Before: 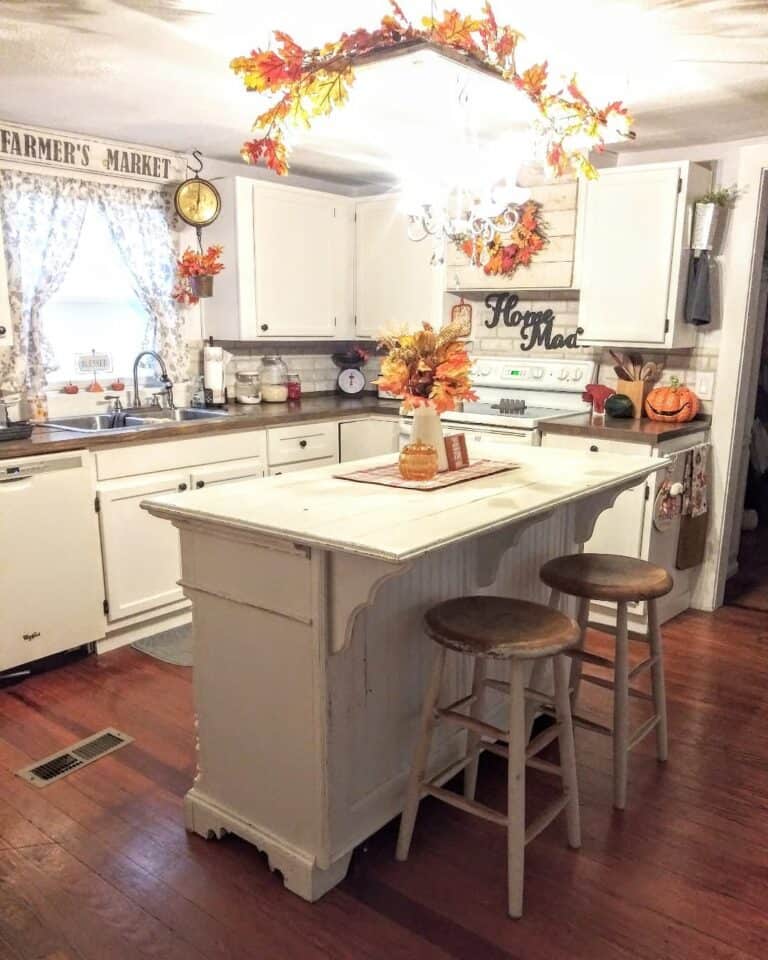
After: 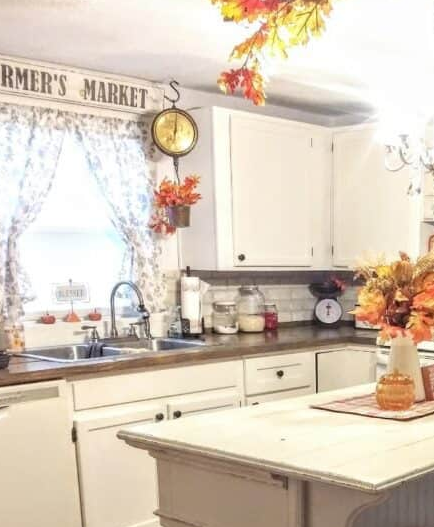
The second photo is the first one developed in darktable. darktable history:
crop and rotate: left 3.042%, top 7.367%, right 40.419%, bottom 37.729%
